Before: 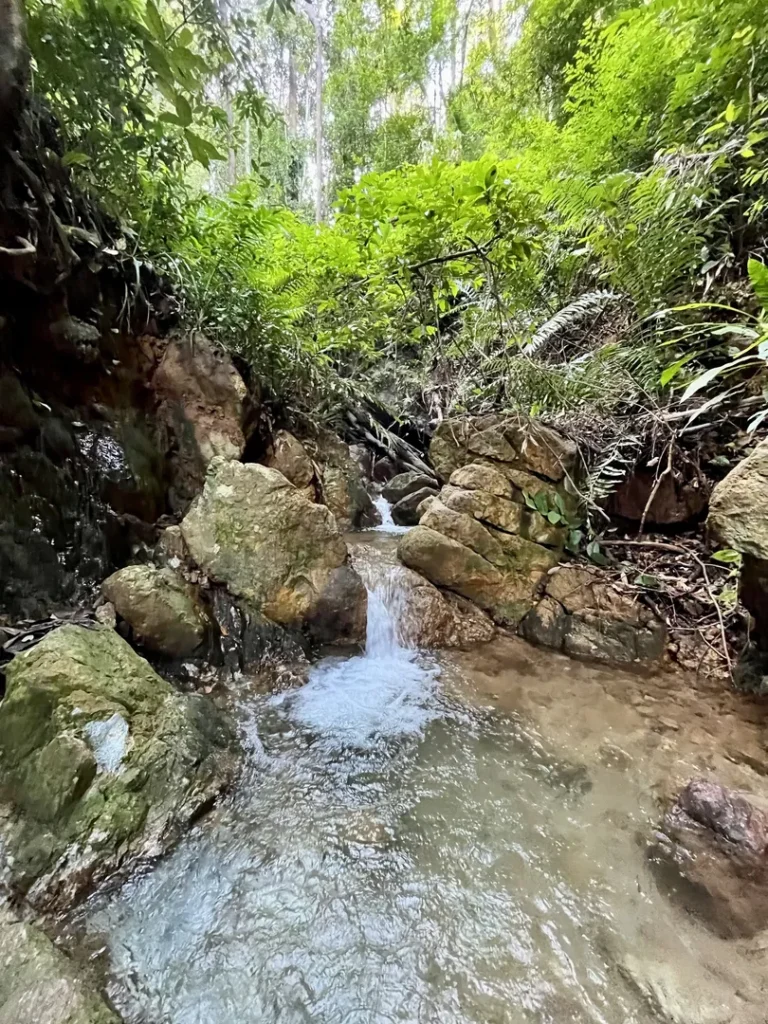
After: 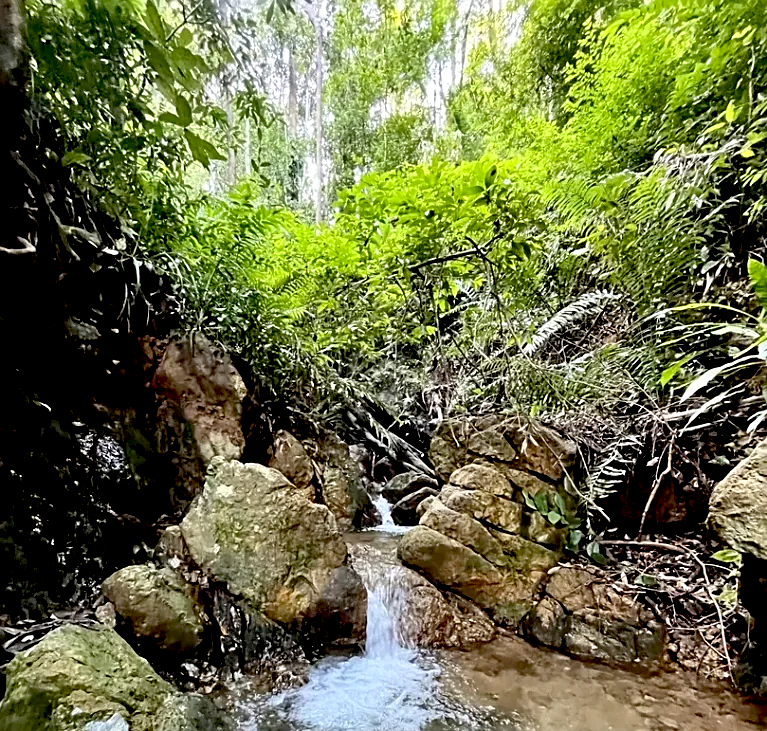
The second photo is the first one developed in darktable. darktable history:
exposure: black level correction 0.025, exposure 0.182 EV, compensate highlight preservation false
crop: bottom 28.576%
sharpen: on, module defaults
